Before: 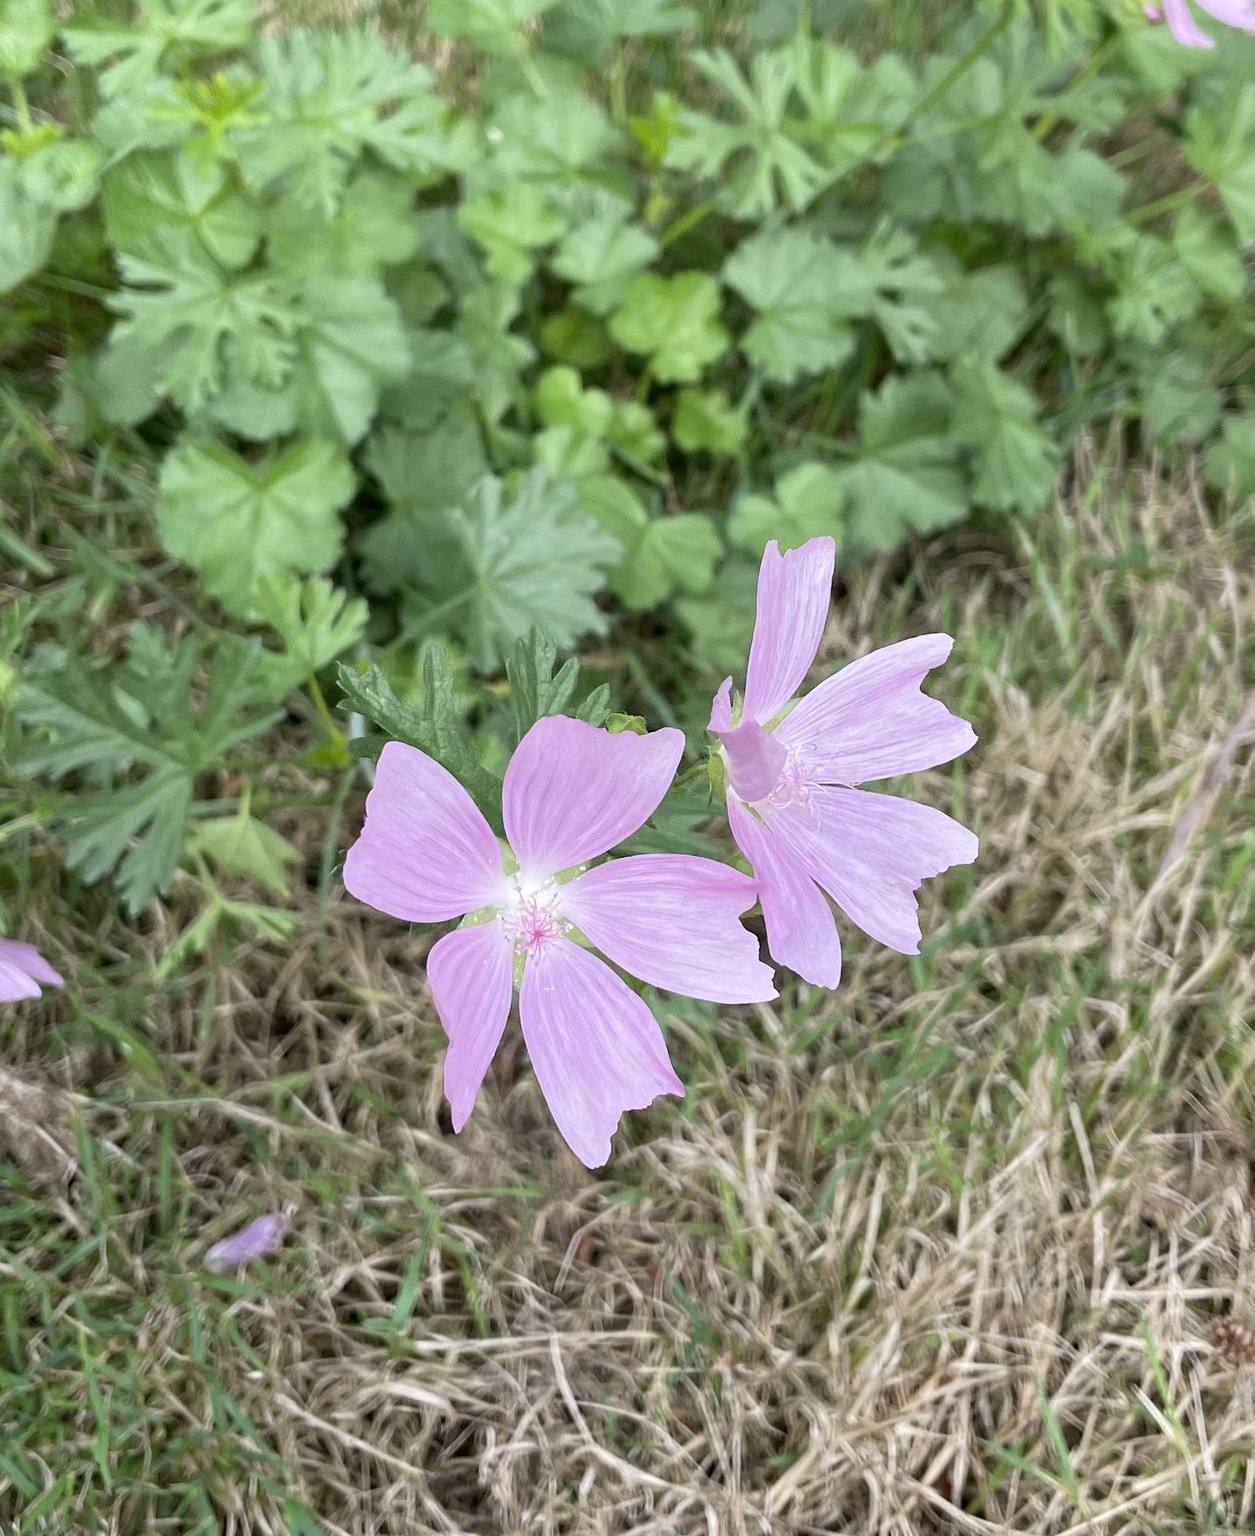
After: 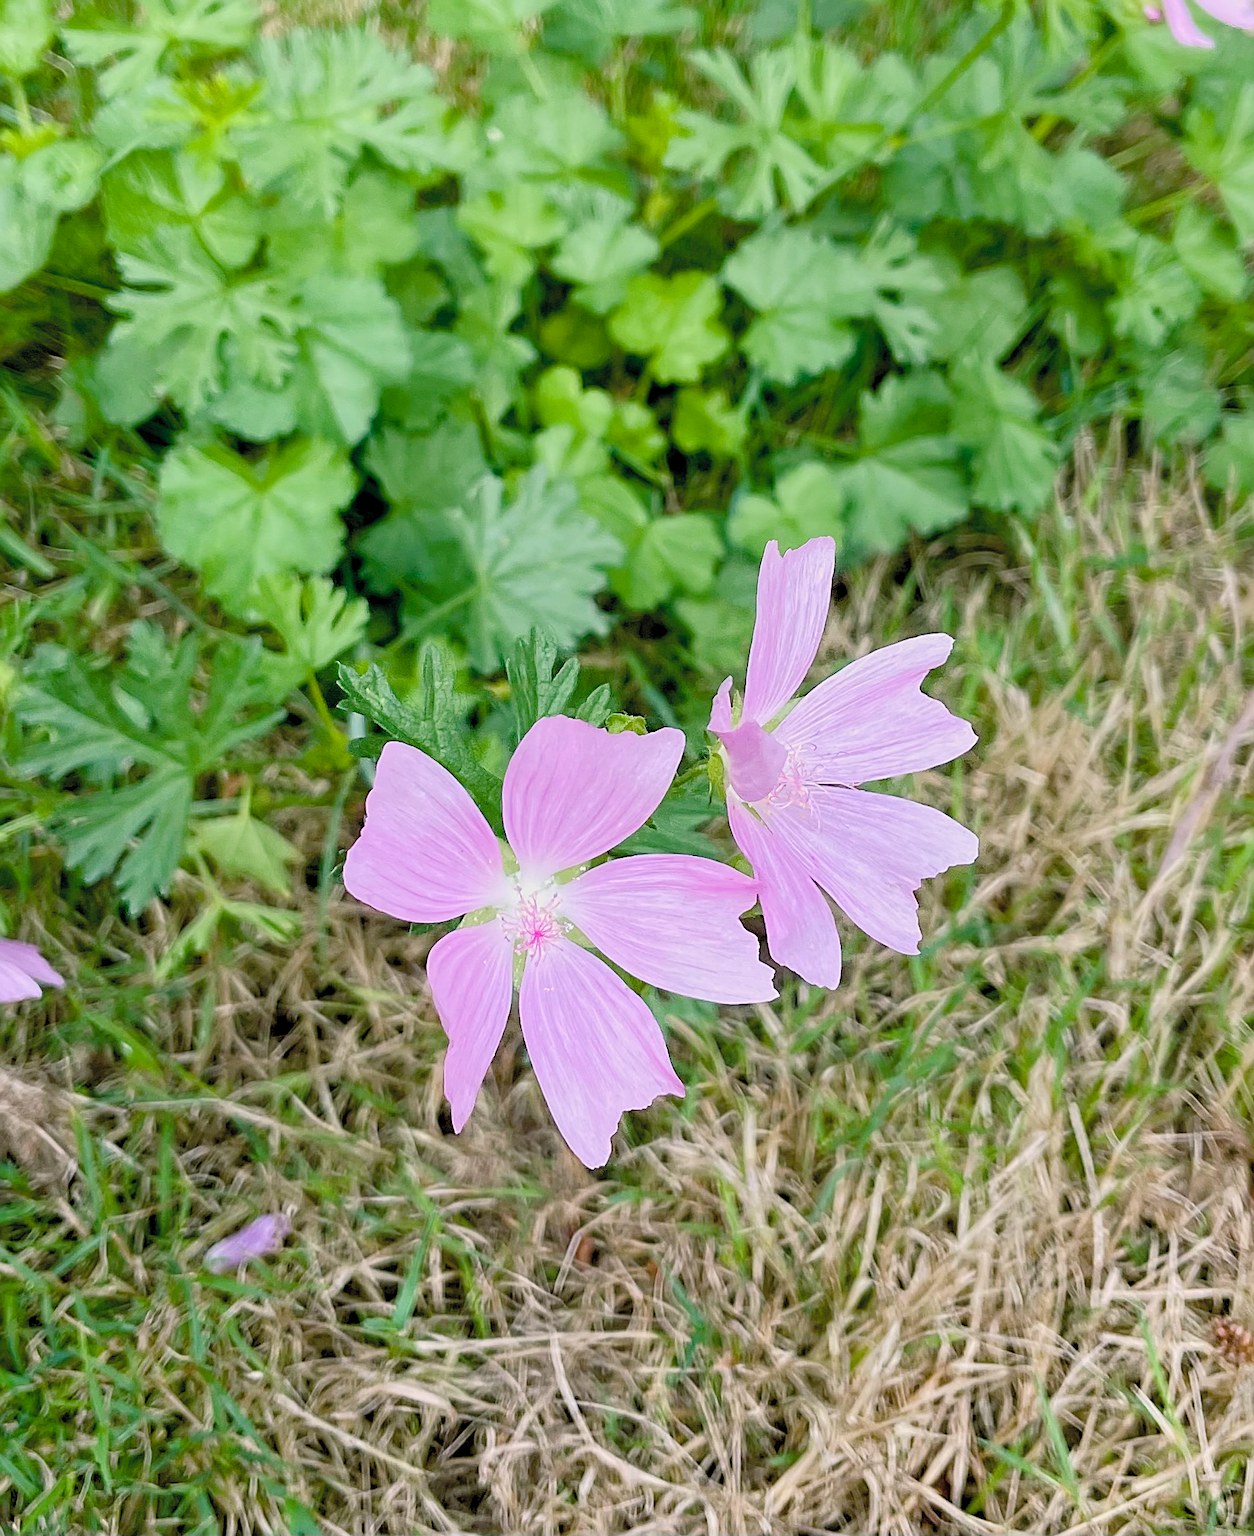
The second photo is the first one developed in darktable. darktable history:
sharpen: radius 2.534, amount 0.62
contrast brightness saturation: contrast 0.136, brightness 0.221
color balance rgb: shadows lift › chroma 2.669%, shadows lift › hue 191.55°, highlights gain › chroma 0.571%, highlights gain › hue 56.55°, linear chroma grading › shadows 31.763%, linear chroma grading › global chroma -1.461%, linear chroma grading › mid-tones 4.165%, perceptual saturation grading › global saturation 20%, perceptual saturation grading › highlights -24.757%, perceptual saturation grading › shadows 25.25%, global vibrance 14.889%
exposure: black level correction 0.011, exposure -0.482 EV, compensate highlight preservation false
